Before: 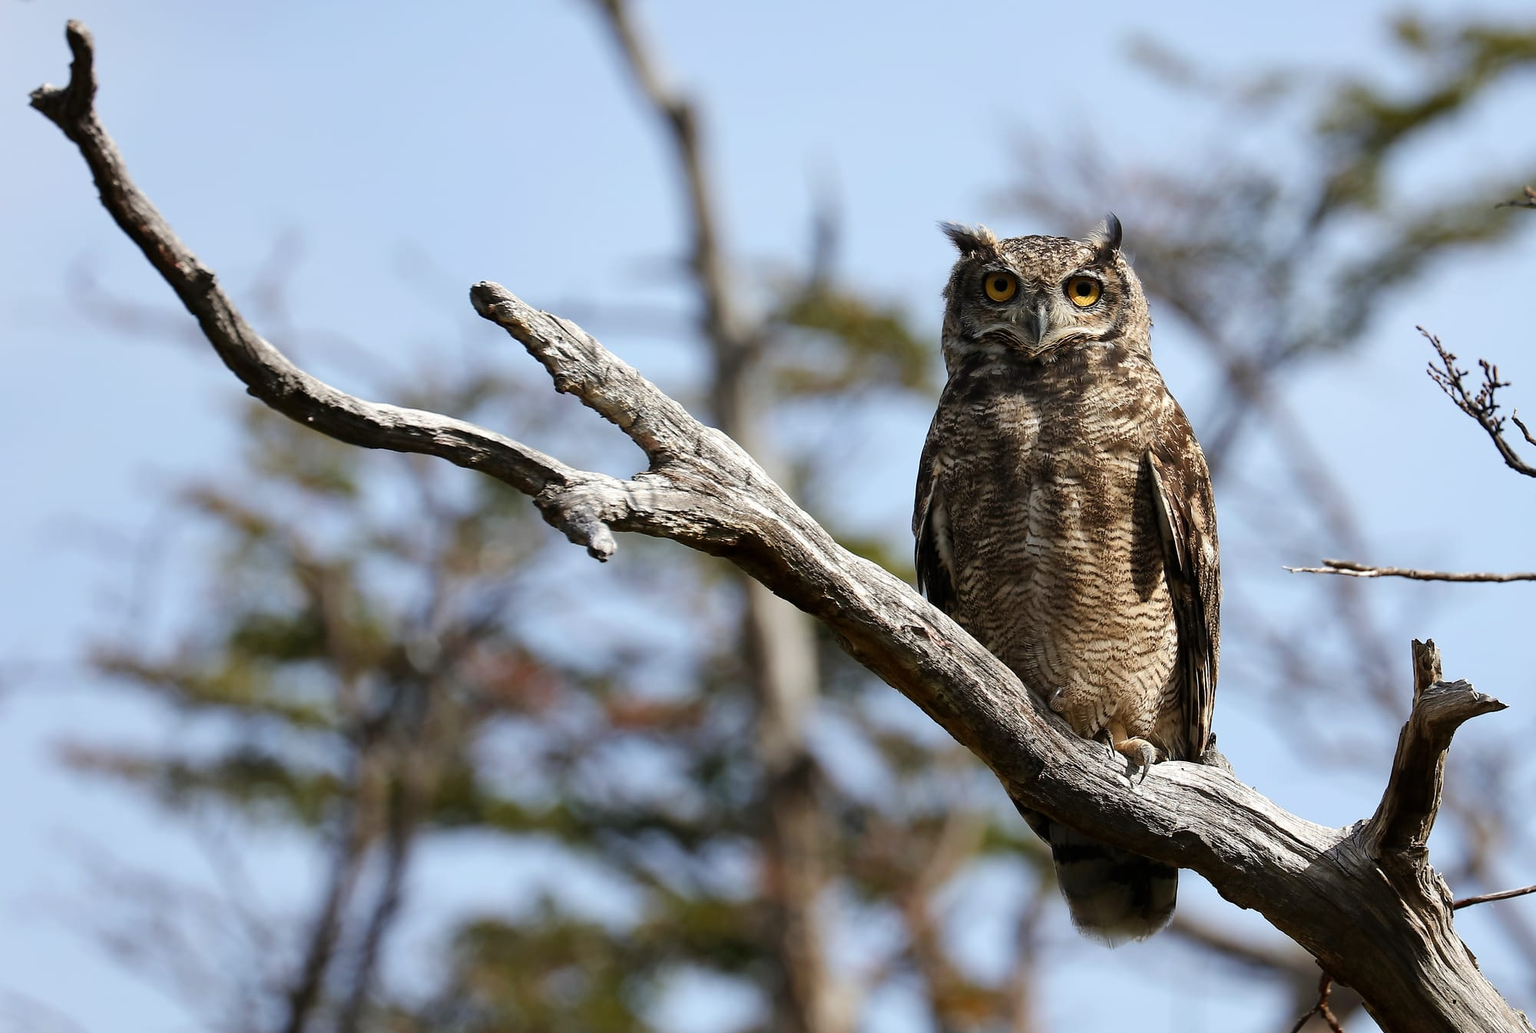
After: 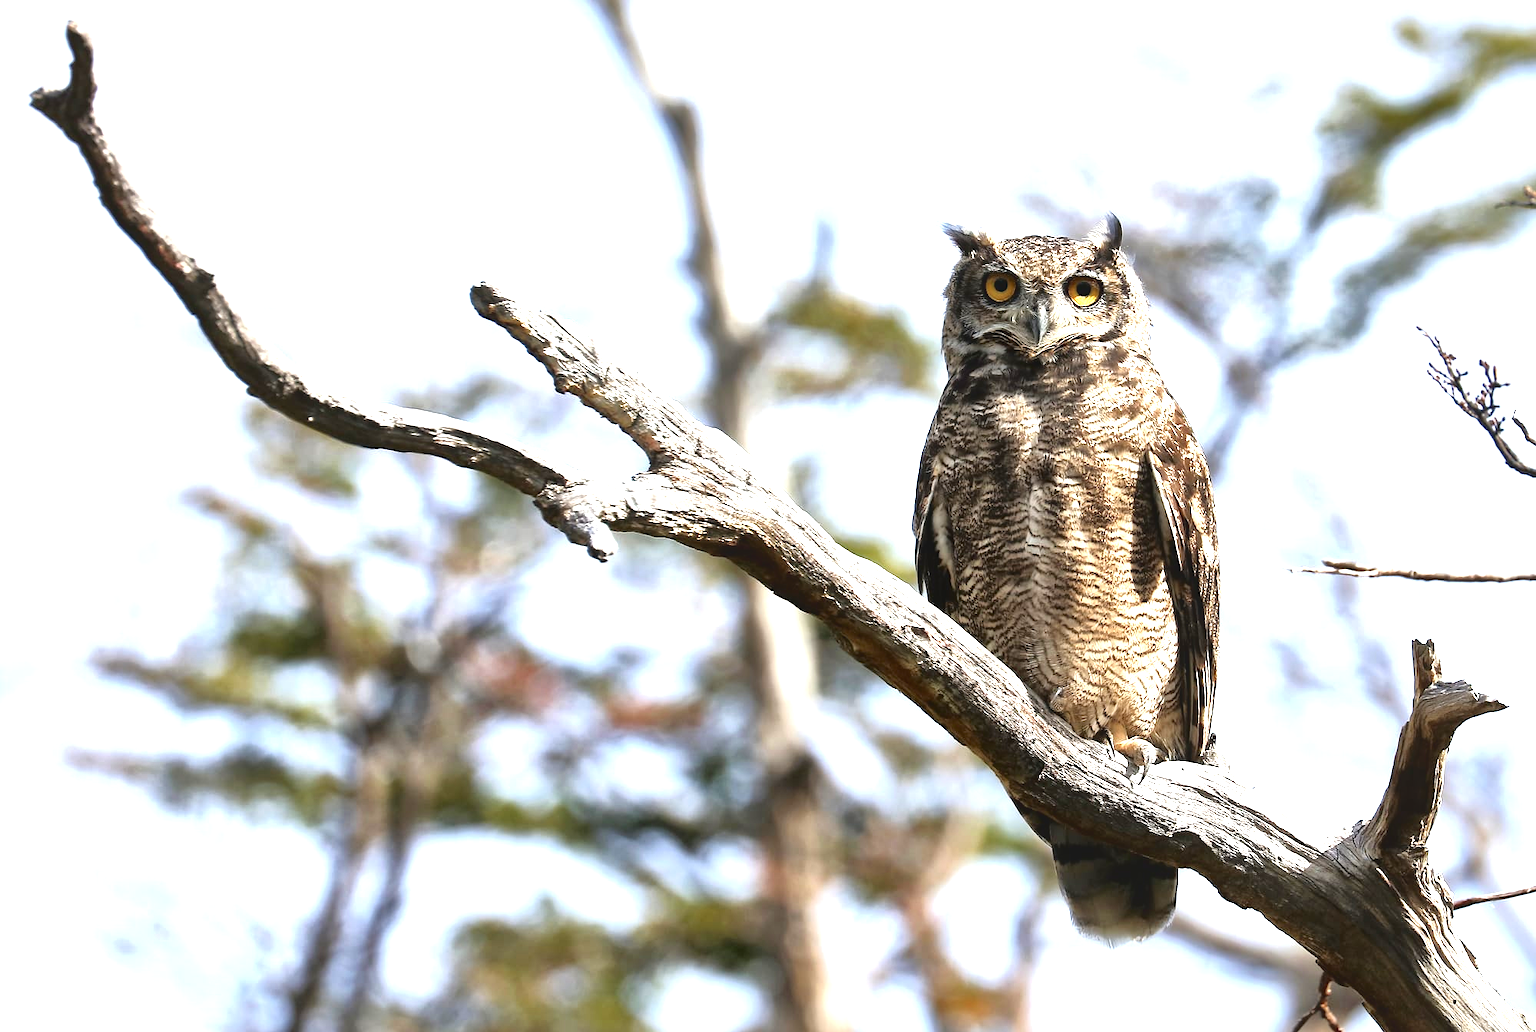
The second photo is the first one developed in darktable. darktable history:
exposure: black level correction 0, exposure 1.409 EV, compensate exposure bias true, compensate highlight preservation false
tone curve: curves: ch0 [(0, 0) (0.003, 0.128) (0.011, 0.133) (0.025, 0.133) (0.044, 0.141) (0.069, 0.152) (0.1, 0.169) (0.136, 0.201) (0.177, 0.239) (0.224, 0.294) (0.277, 0.358) (0.335, 0.428) (0.399, 0.488) (0.468, 0.55) (0.543, 0.611) (0.623, 0.678) (0.709, 0.755) (0.801, 0.843) (0.898, 0.91) (1, 1)], color space Lab, independent channels, preserve colors none
local contrast: mode bilateral grid, contrast 71, coarseness 75, detail 180%, midtone range 0.2
